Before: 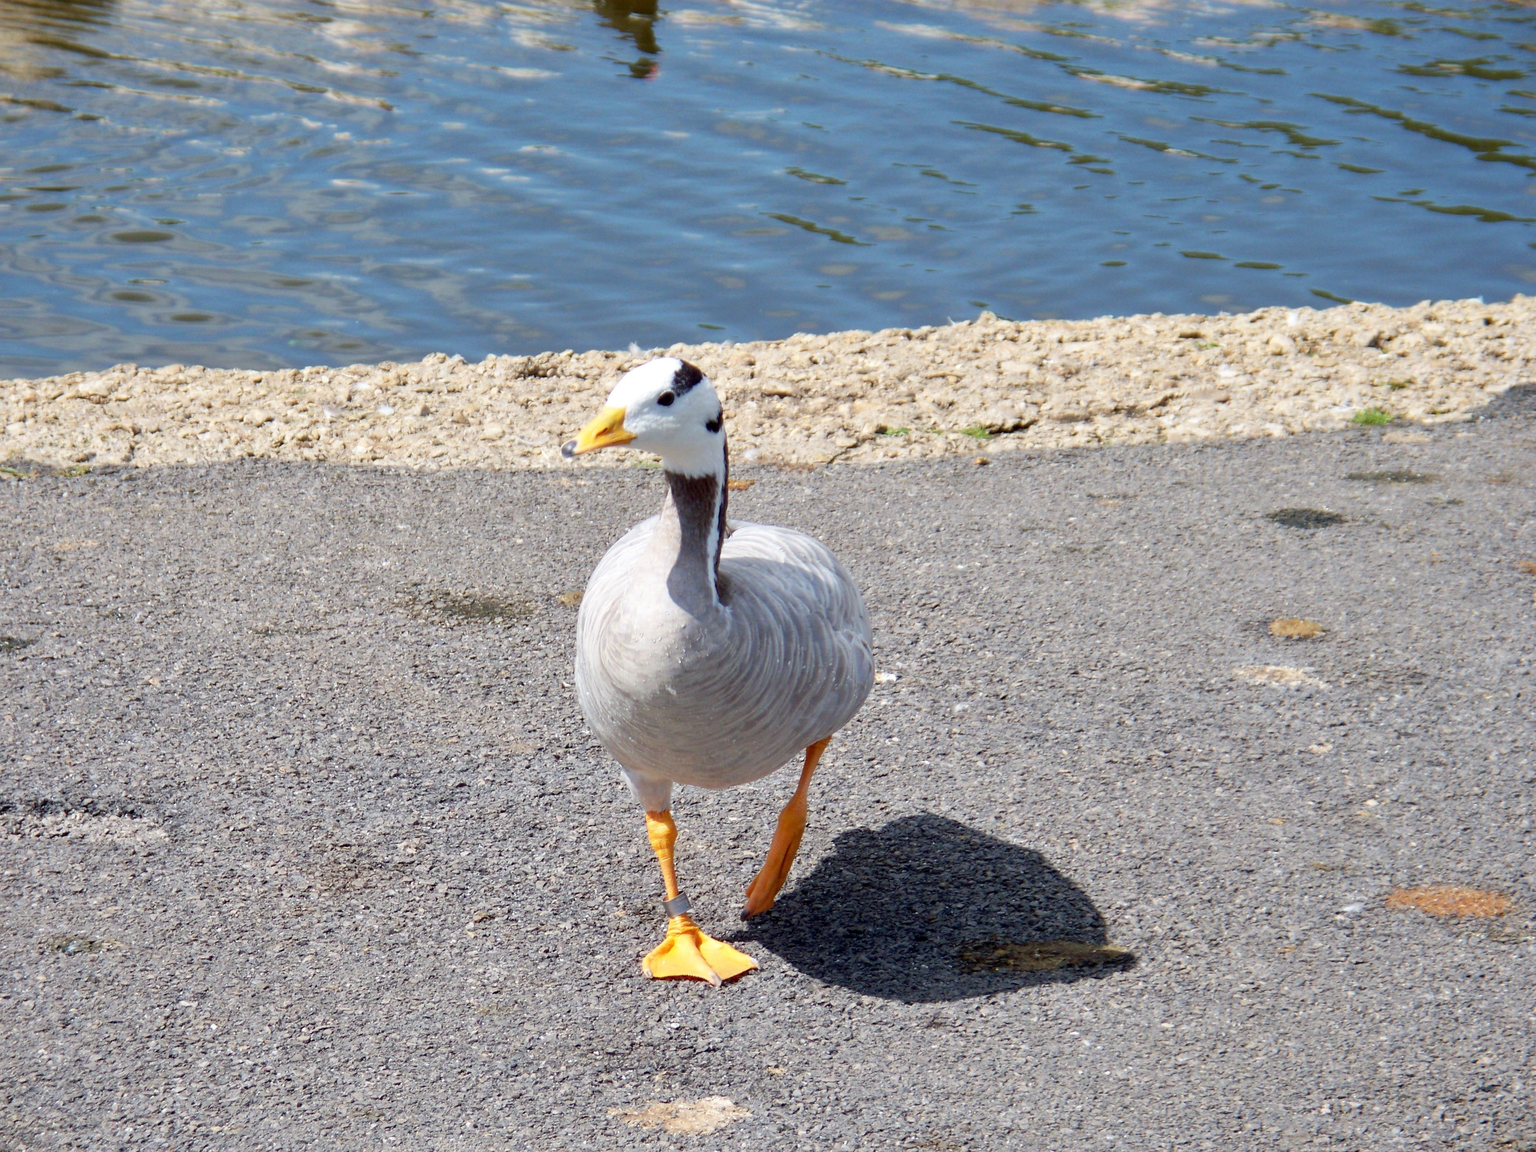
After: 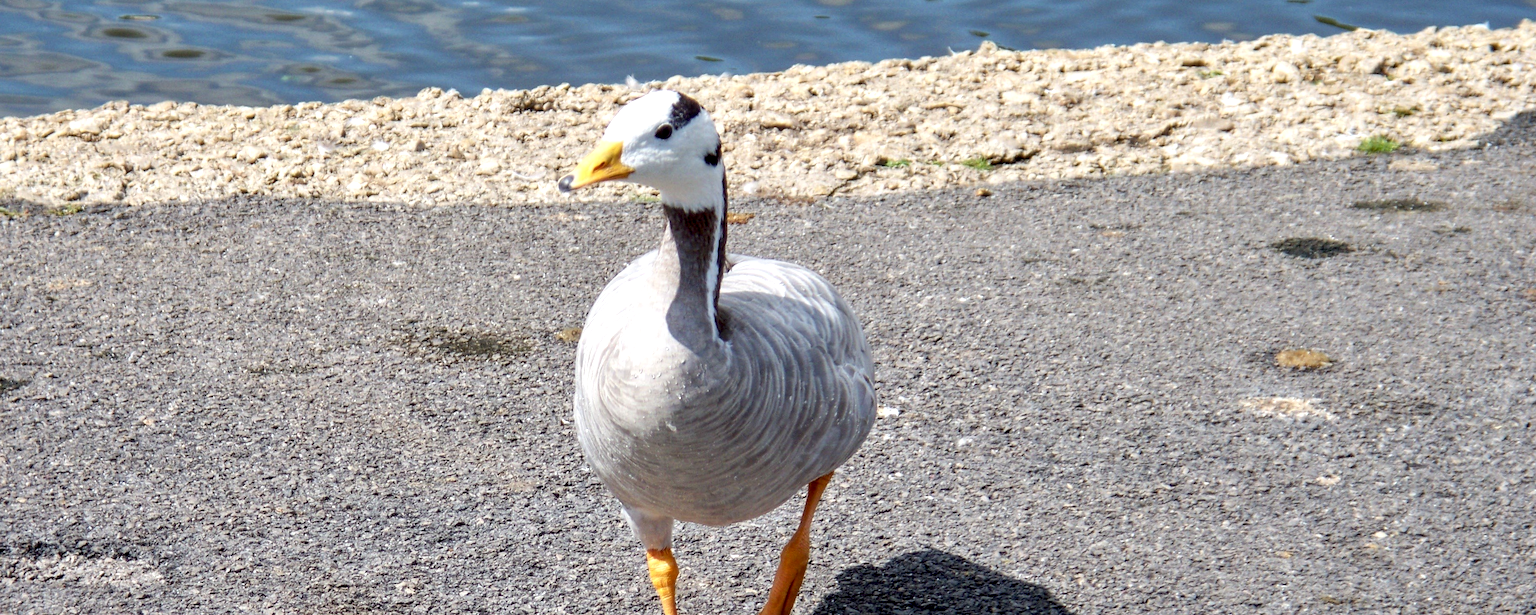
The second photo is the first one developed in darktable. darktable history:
crop and rotate: top 23.043%, bottom 23.437%
local contrast: detail 150%
rotate and perspective: rotation -0.45°, automatic cropping original format, crop left 0.008, crop right 0.992, crop top 0.012, crop bottom 0.988
